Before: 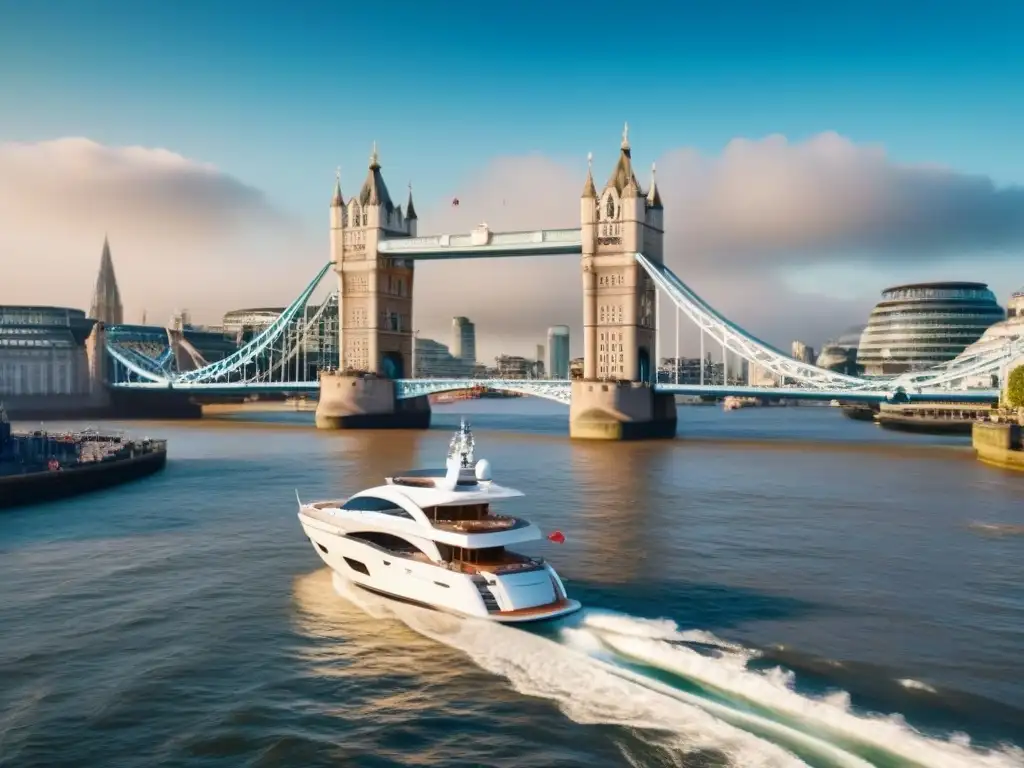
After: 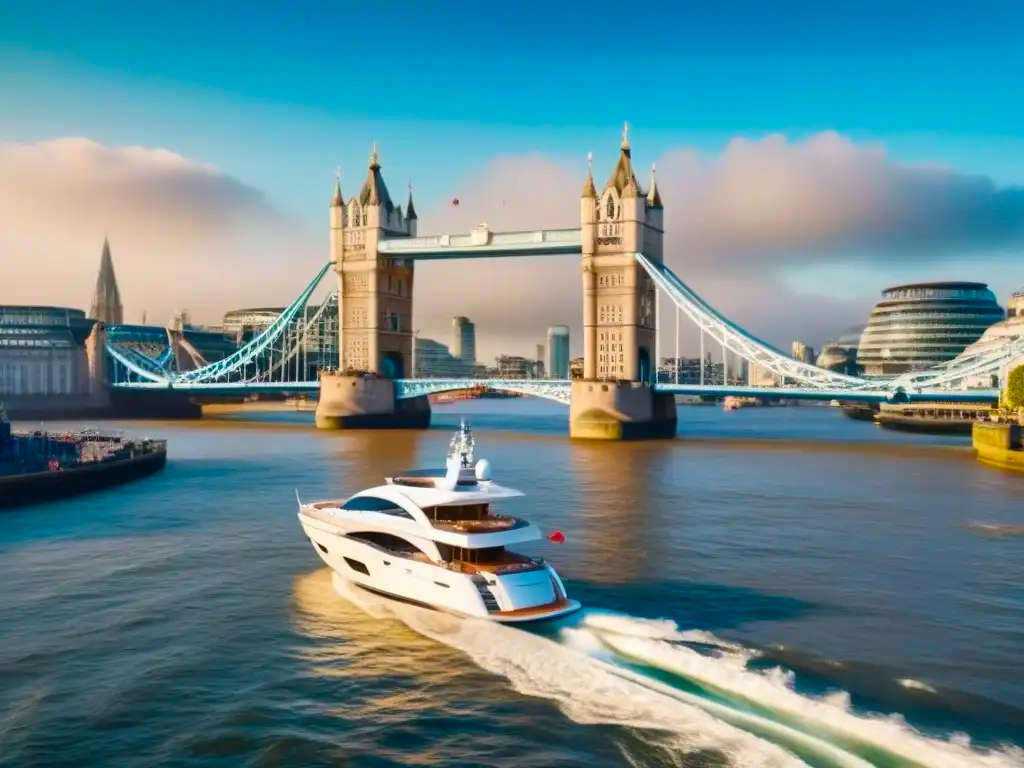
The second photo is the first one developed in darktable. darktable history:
white balance: emerald 1
color balance rgb: linear chroma grading › global chroma 13.3%, global vibrance 41.49%
